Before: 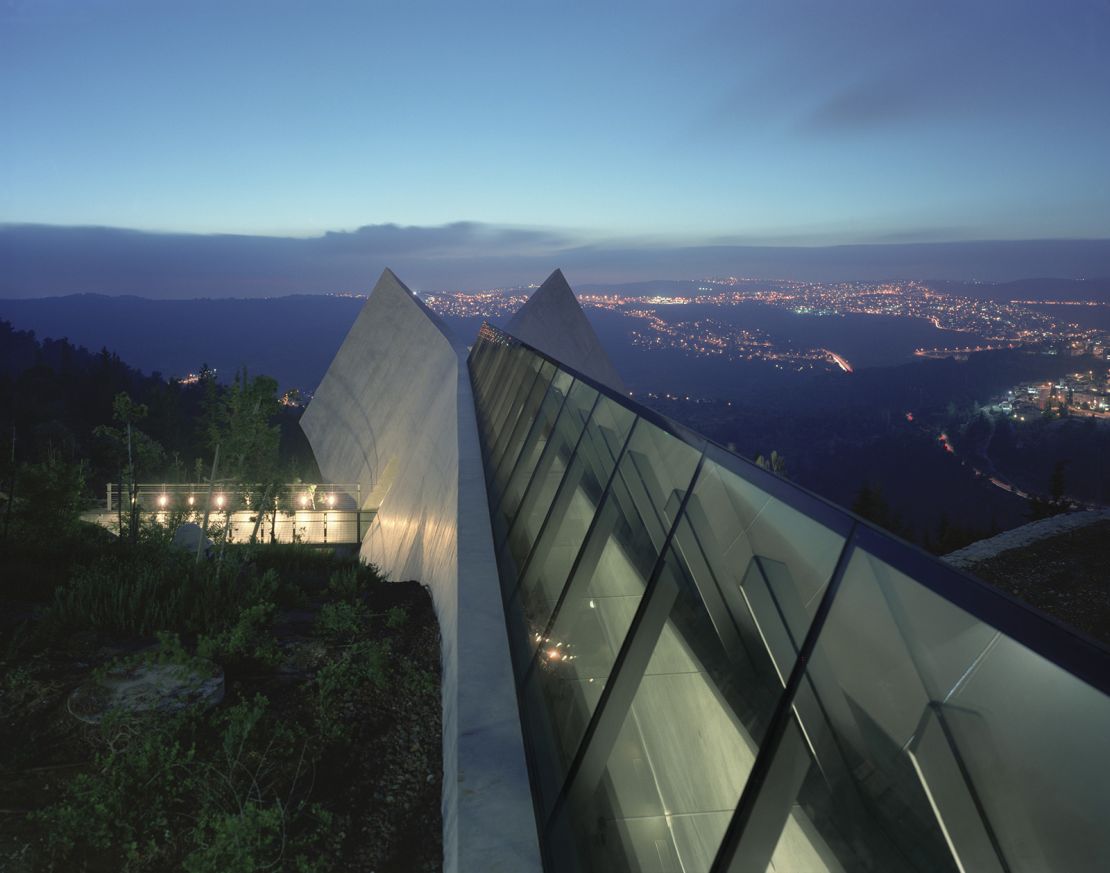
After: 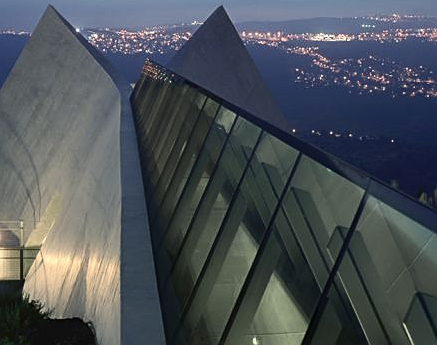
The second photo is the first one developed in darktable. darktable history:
sharpen: on, module defaults
crop: left 30.395%, top 30.141%, right 30.168%, bottom 30.267%
contrast brightness saturation: contrast 0.224
